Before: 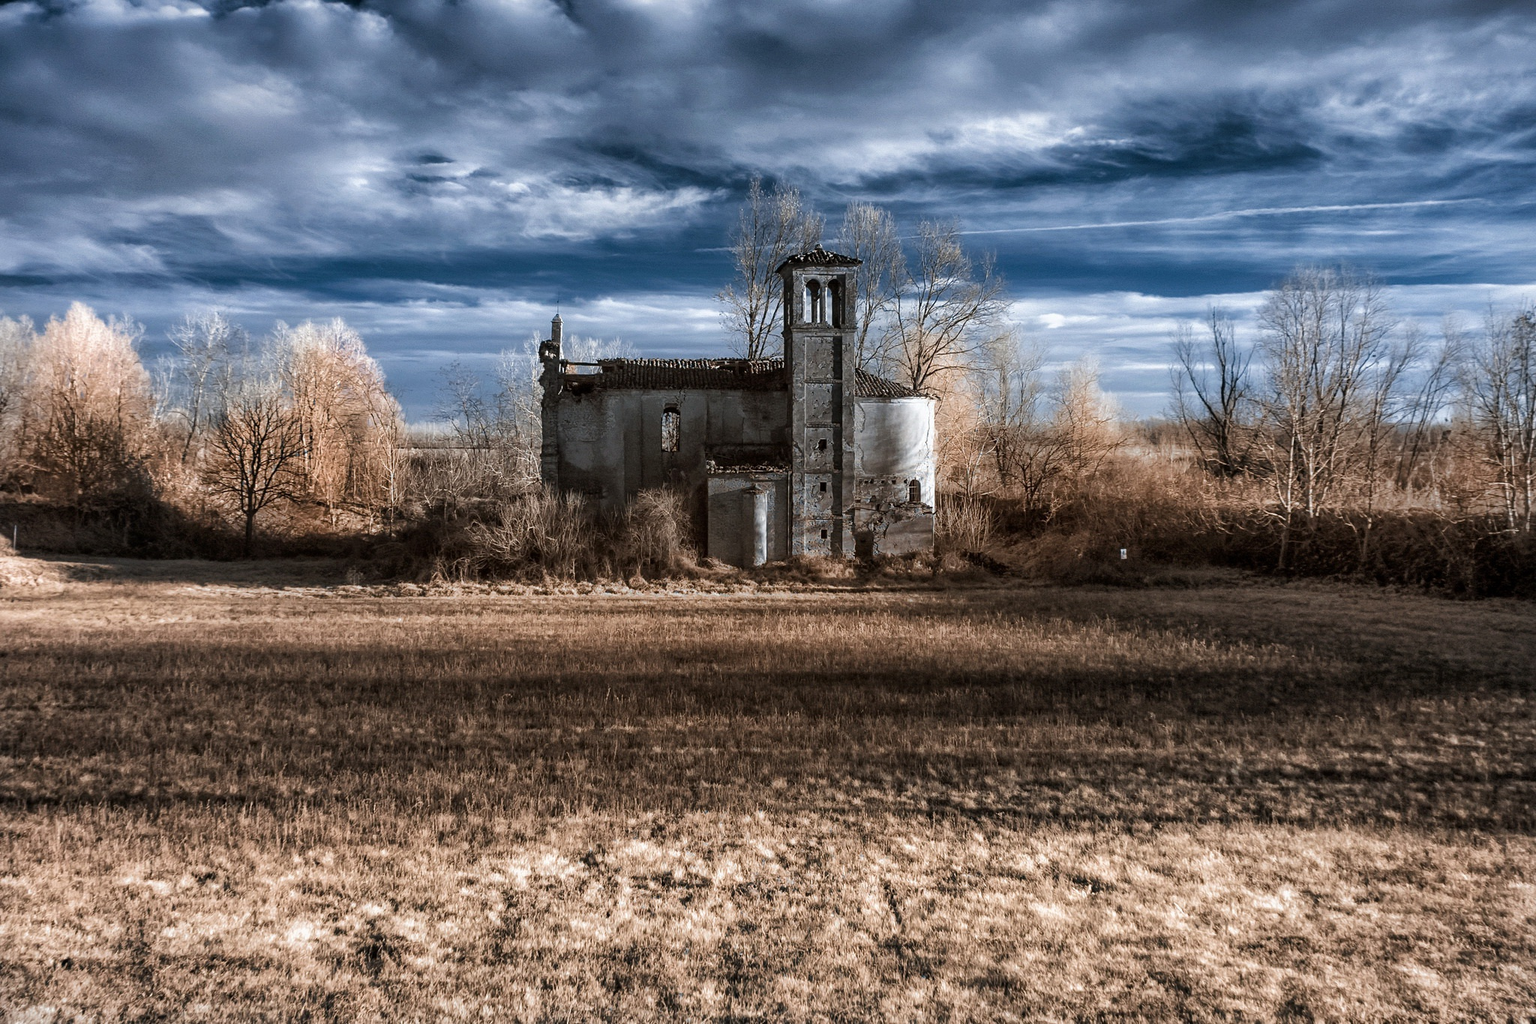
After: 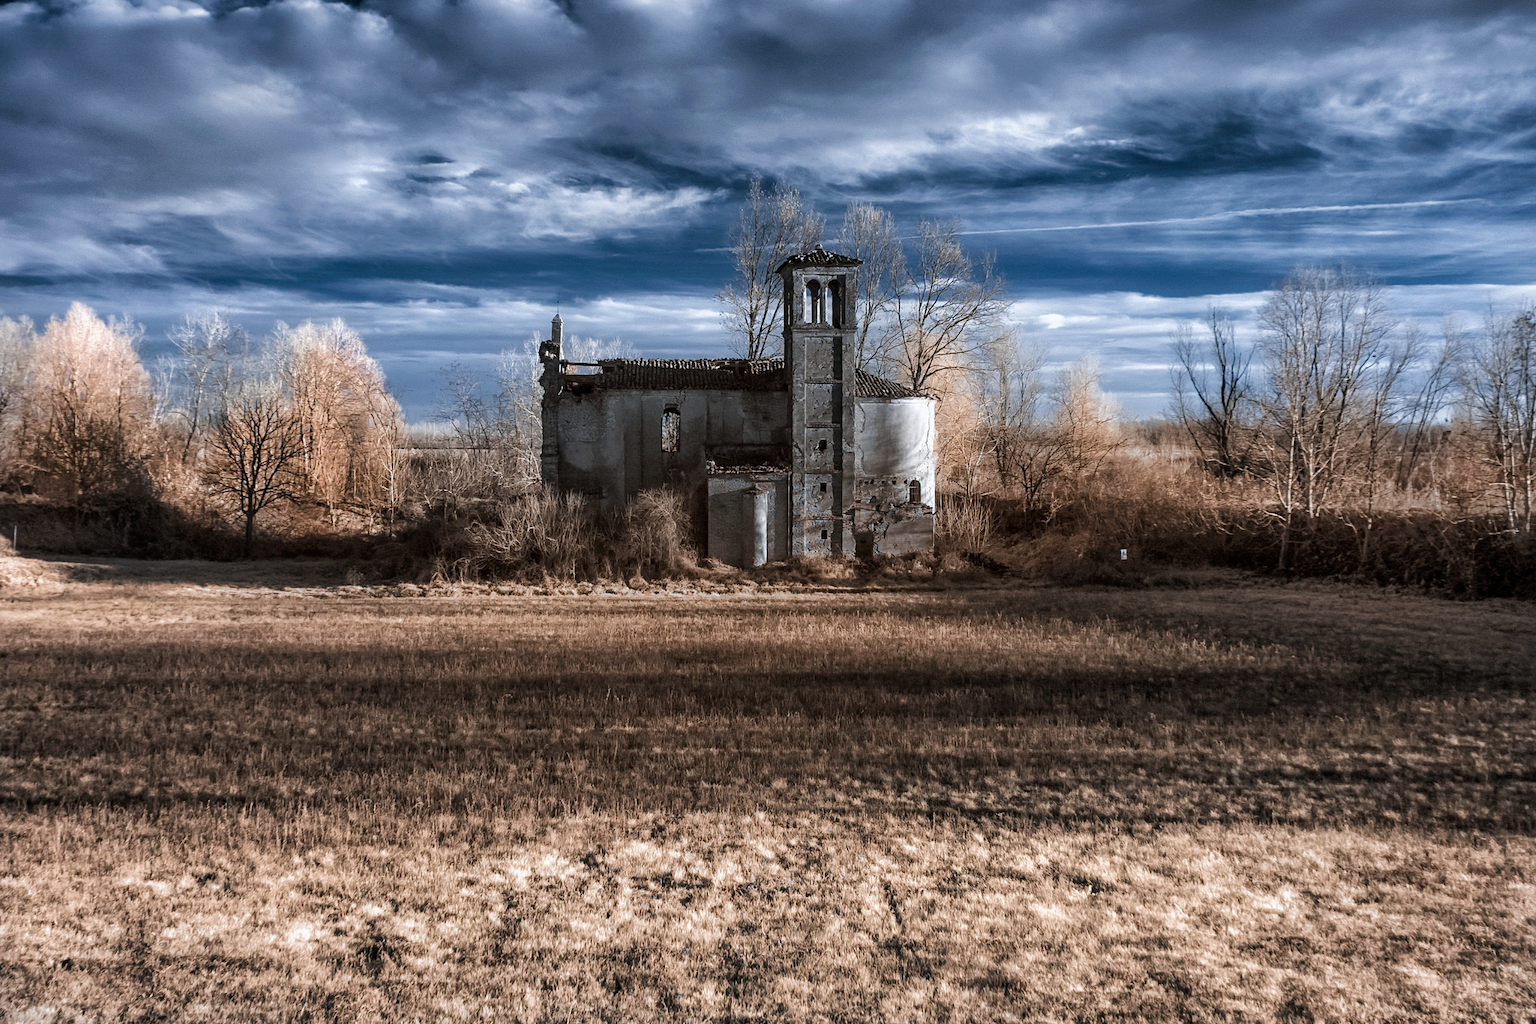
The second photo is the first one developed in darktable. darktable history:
color balance rgb: power › chroma 0.474%, power › hue 261.57°, perceptual saturation grading › global saturation 0.436%, global vibrance 9.348%
